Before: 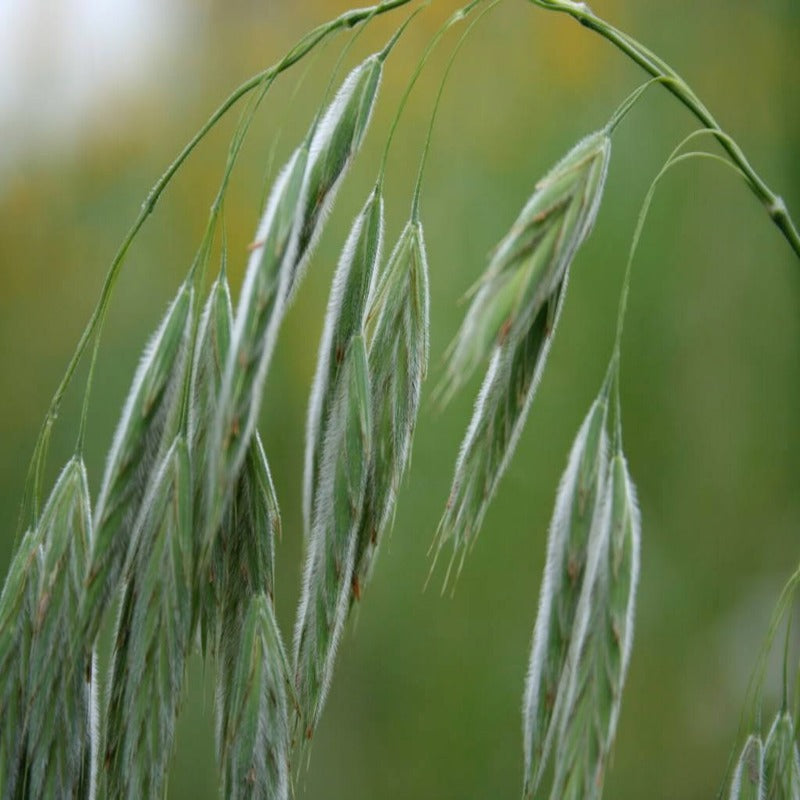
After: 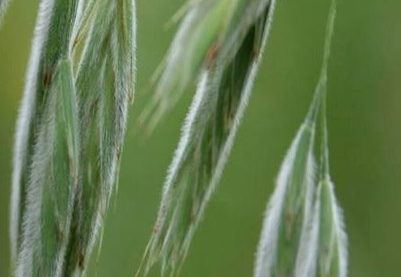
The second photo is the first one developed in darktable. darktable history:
crop: left 36.703%, top 34.559%, right 13.132%, bottom 30.693%
